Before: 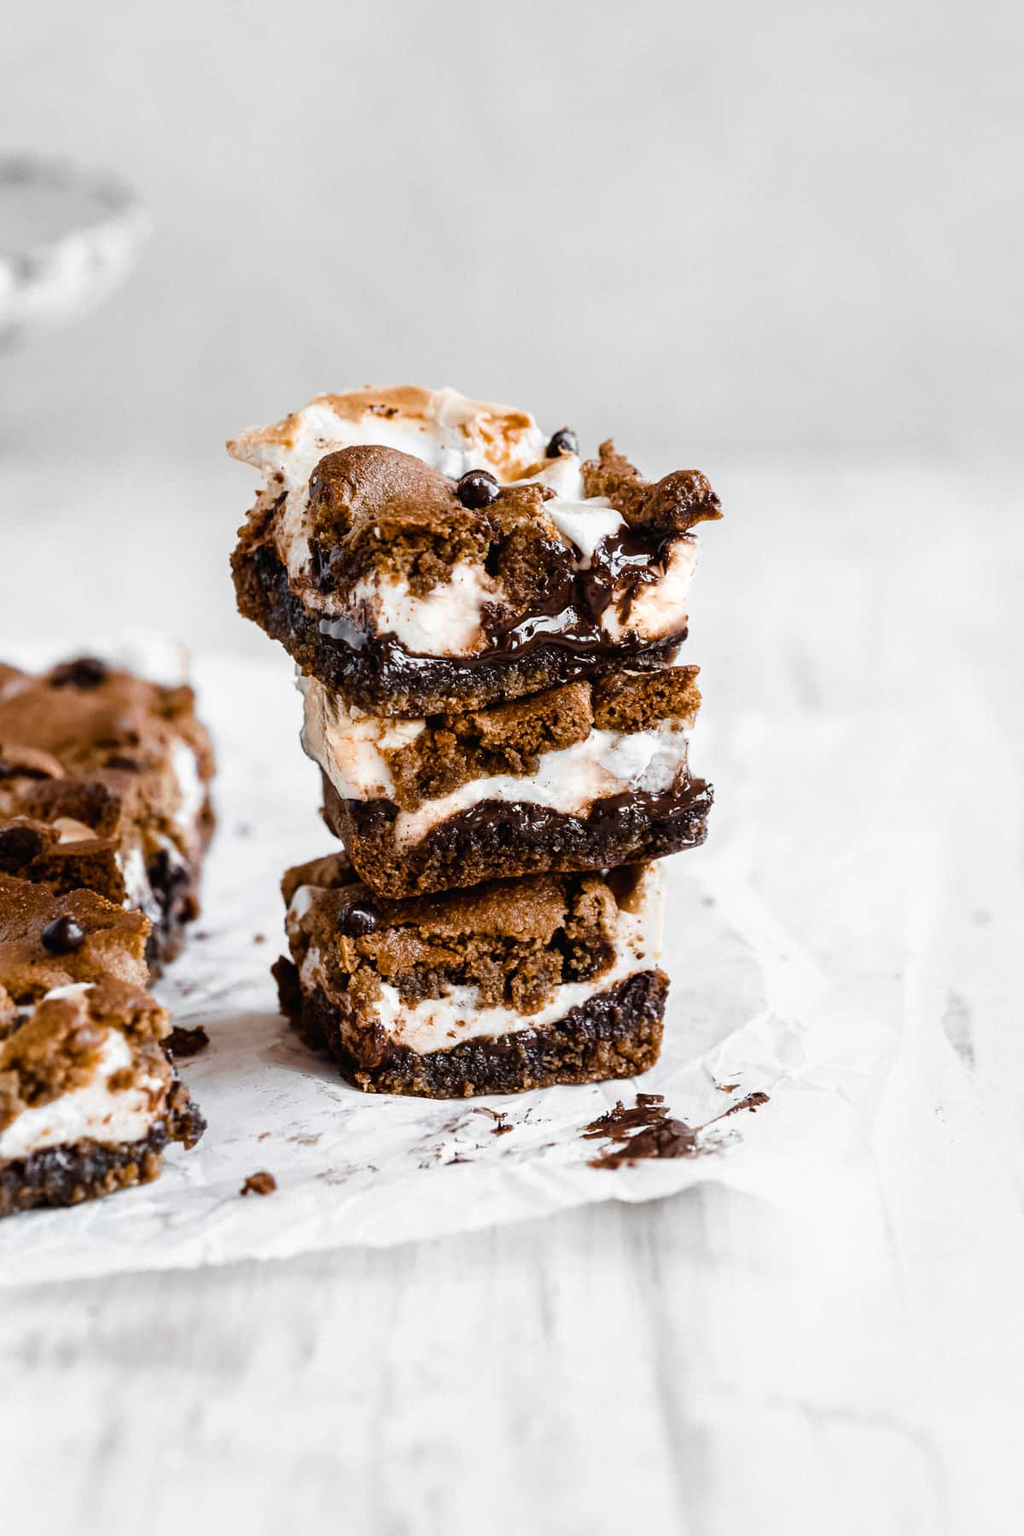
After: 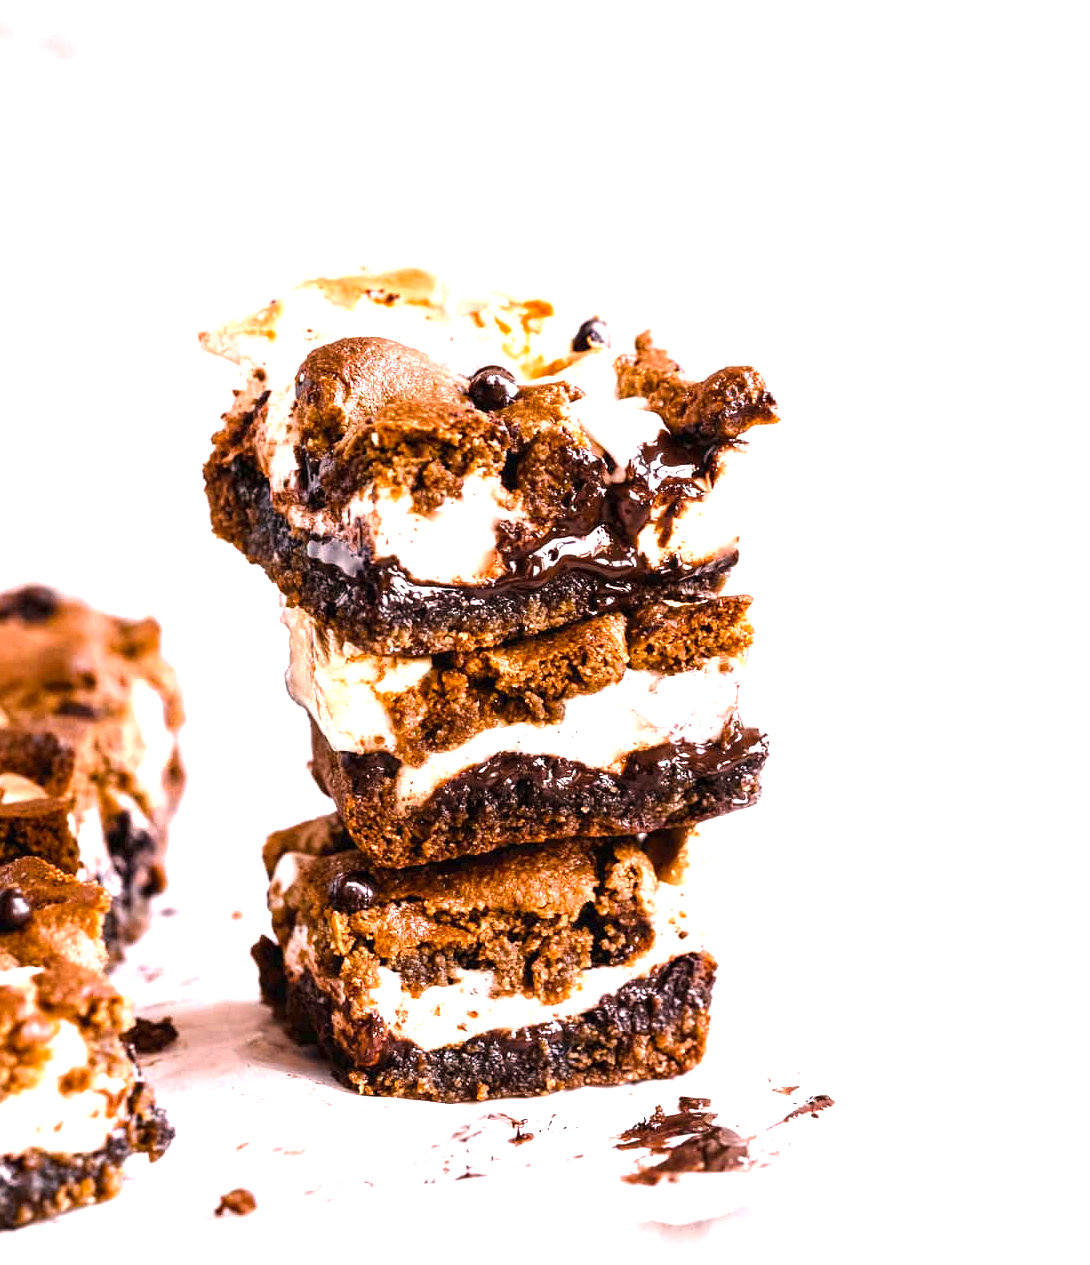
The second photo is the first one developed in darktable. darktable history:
color correction: highlights a* 14.52, highlights b* 4.84
color balance rgb: perceptual saturation grading › global saturation 10%
exposure: black level correction 0, exposure 1.125 EV, compensate exposure bias true, compensate highlight preservation false
local contrast: highlights 100%, shadows 100%, detail 120%, midtone range 0.2
crop: left 5.596%, top 10.314%, right 3.534%, bottom 19.395%
